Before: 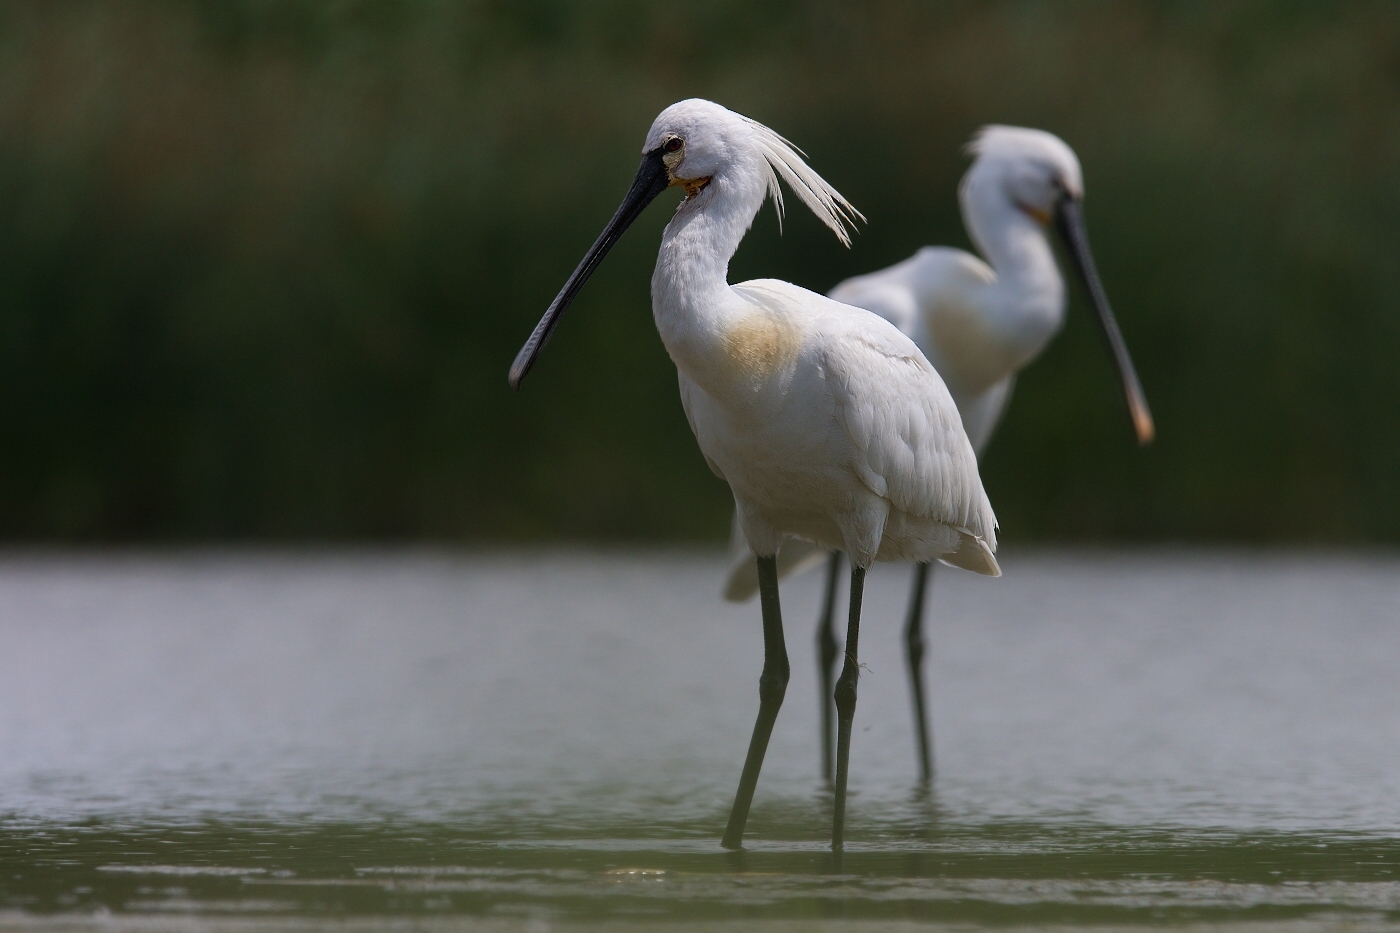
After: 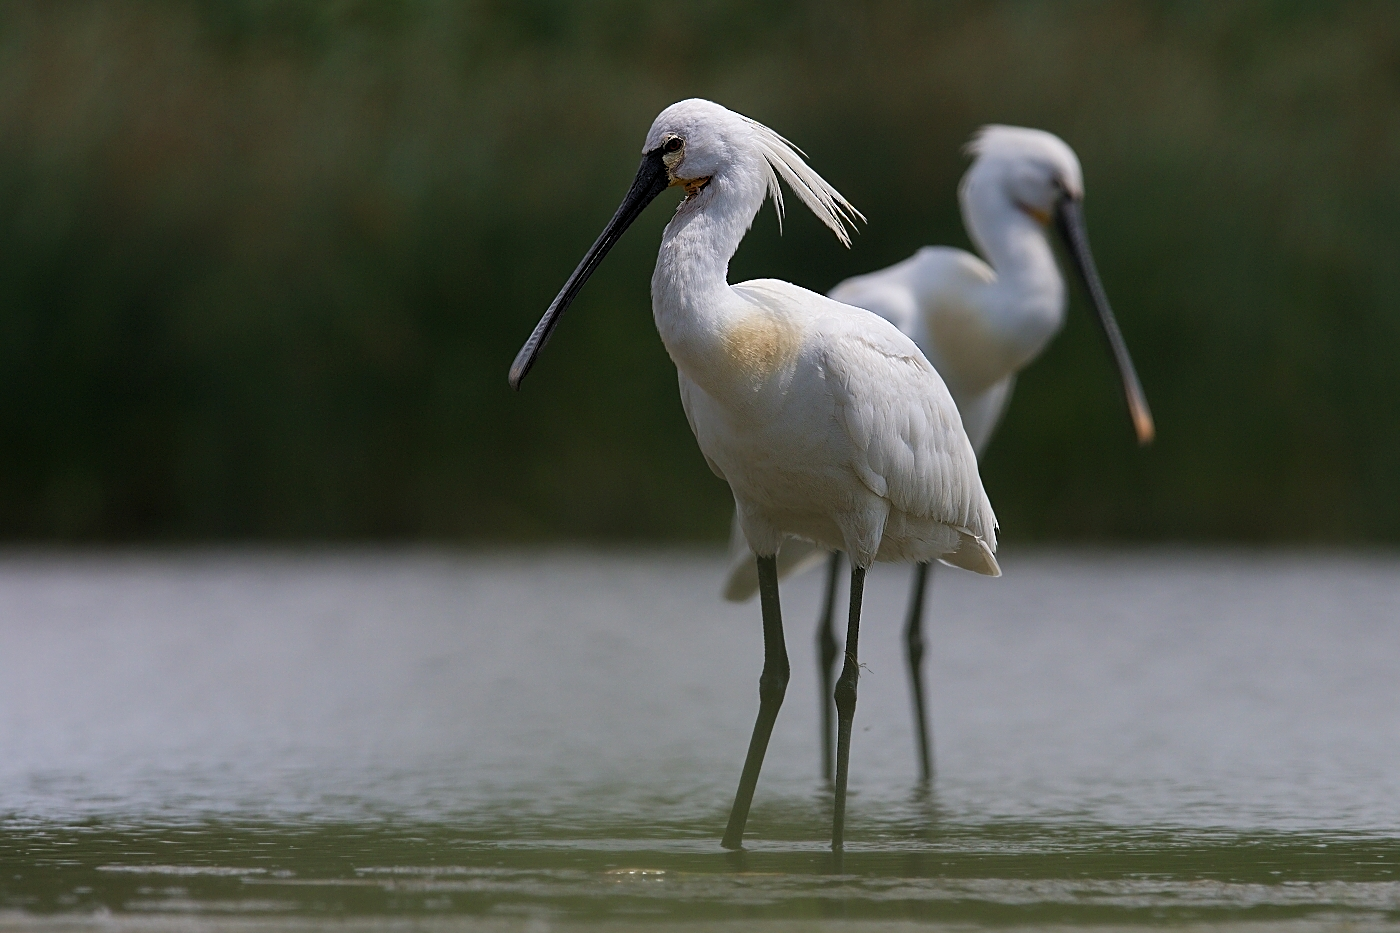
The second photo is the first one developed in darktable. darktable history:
sharpen: on, module defaults
color correction: highlights a* -0.261, highlights b* -0.085
levels: levels [0.018, 0.493, 1]
